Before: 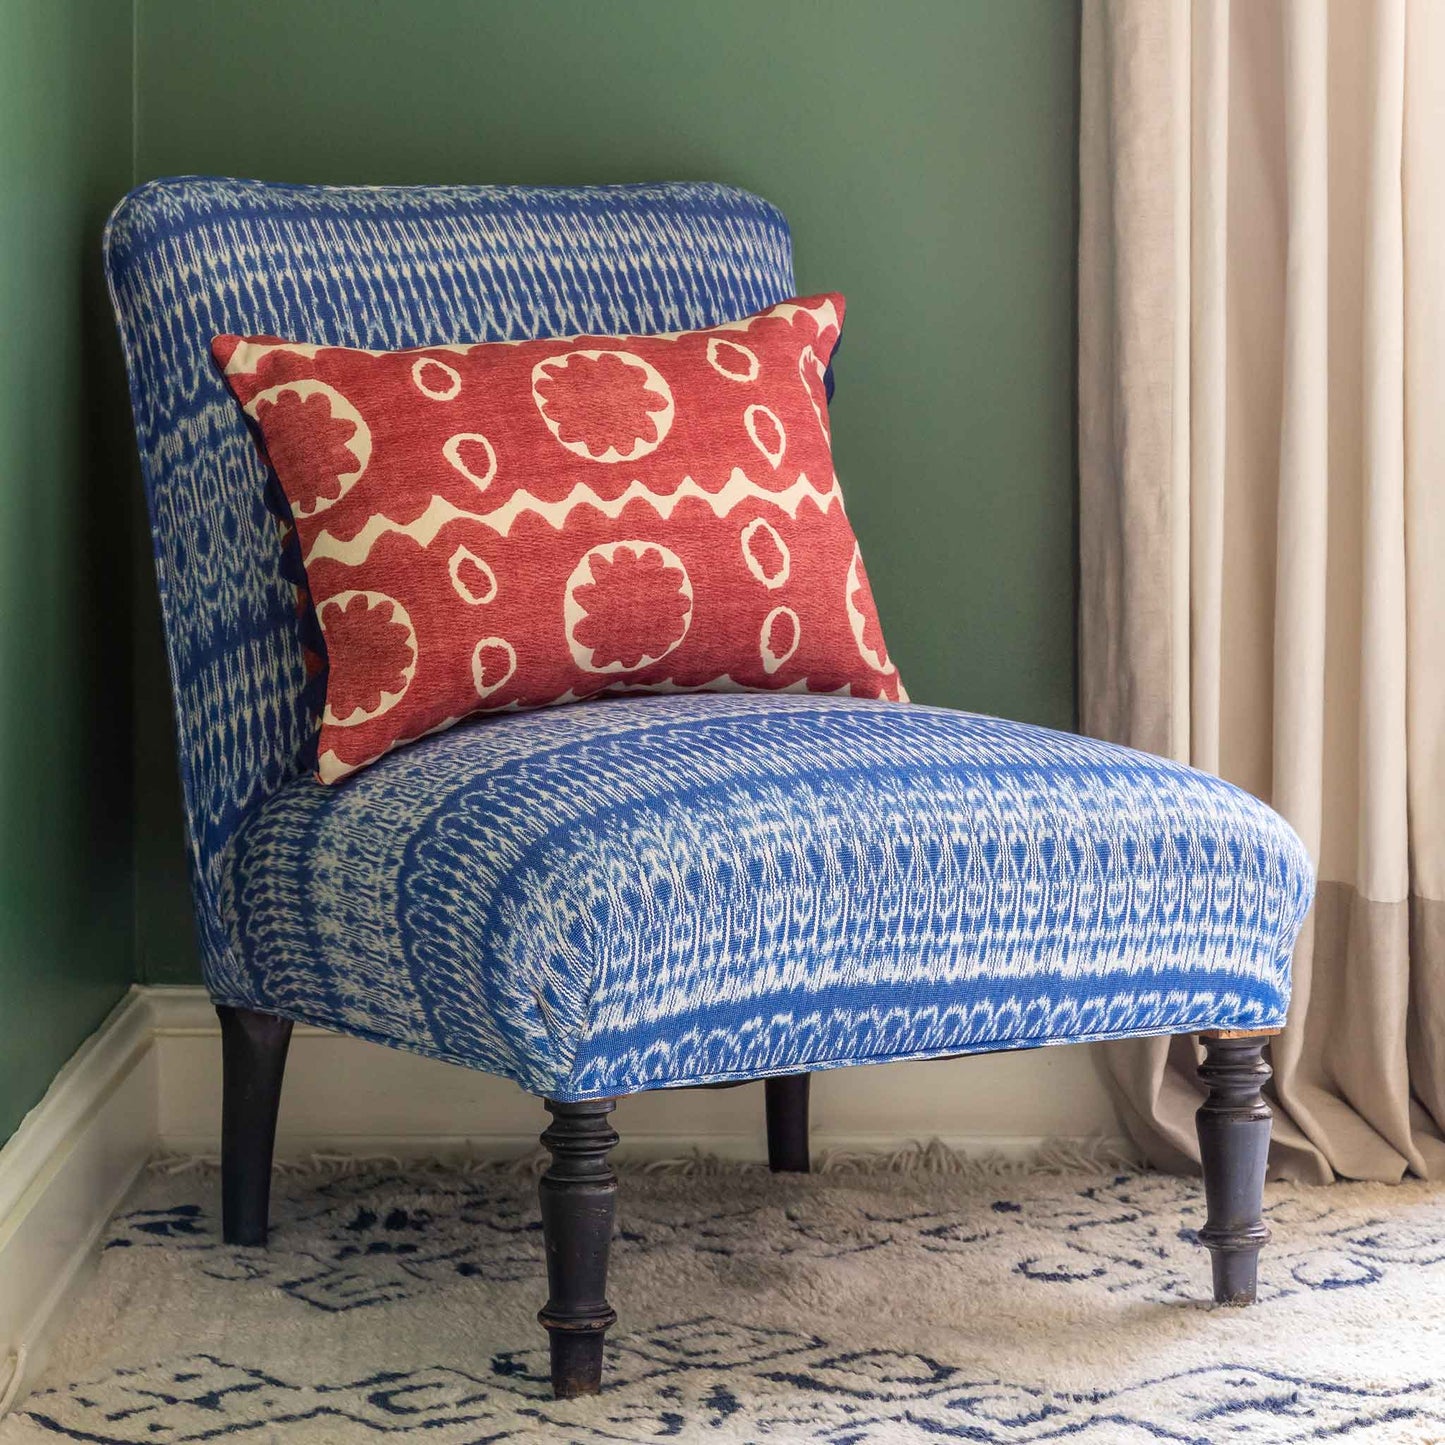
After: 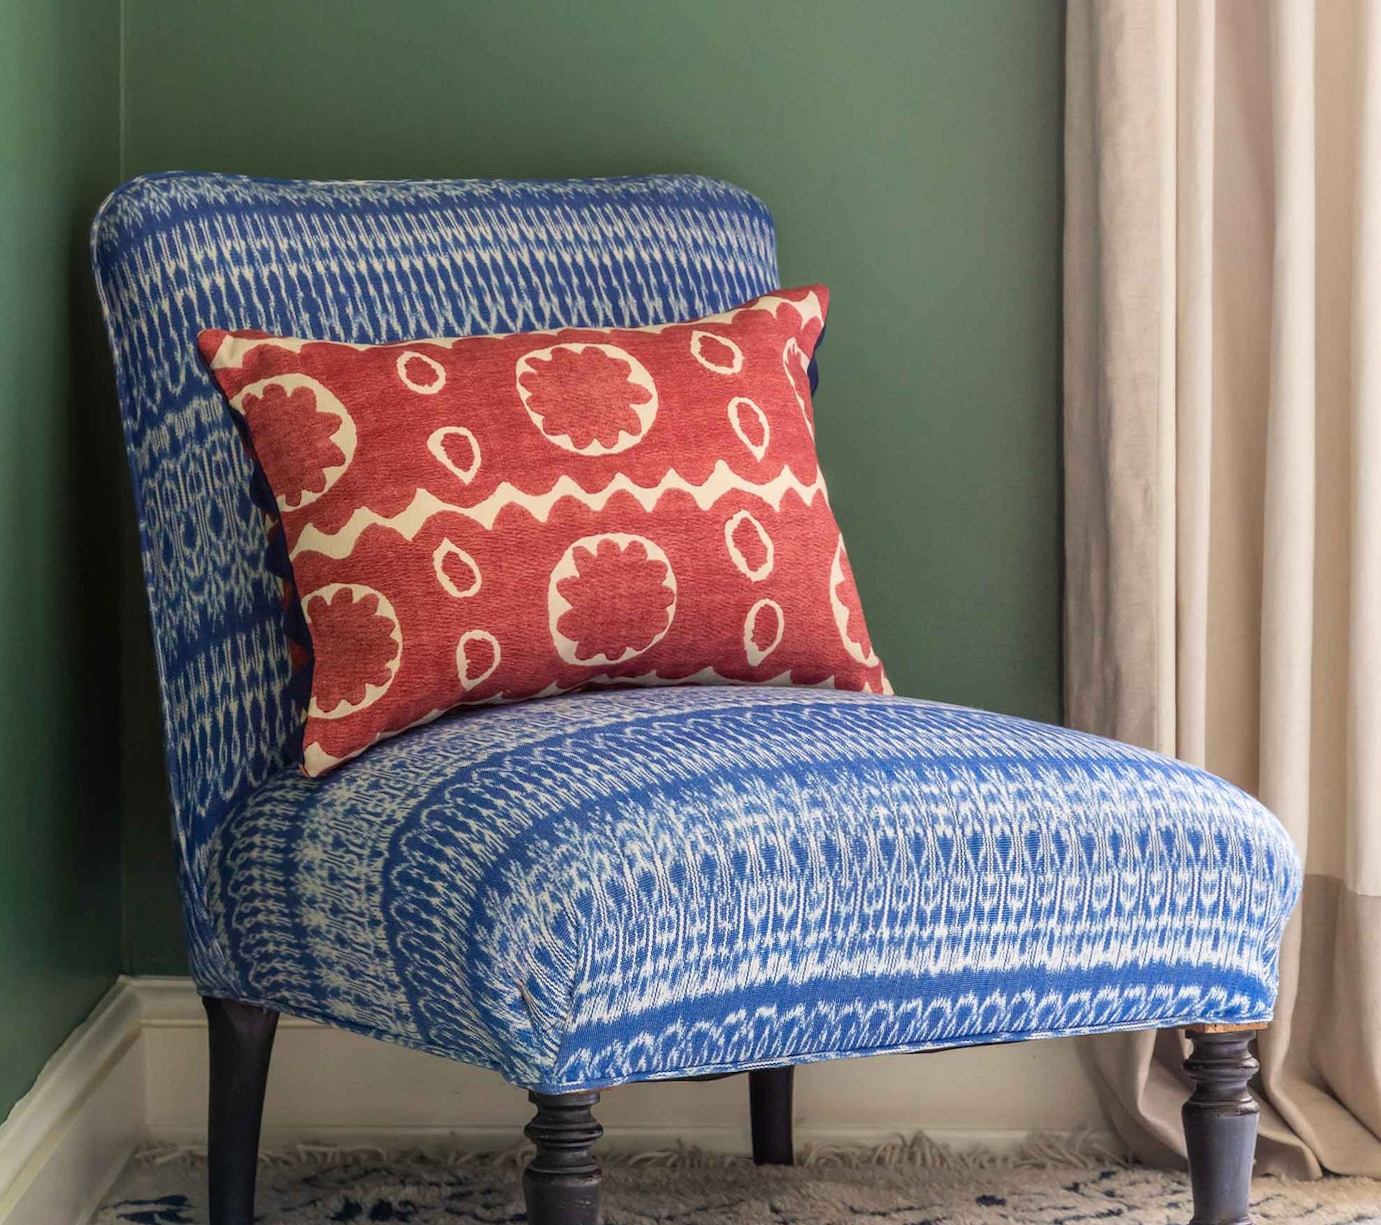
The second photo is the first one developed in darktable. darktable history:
crop and rotate: angle 0.2°, left 0.275%, right 3.127%, bottom 14.18%
rotate and perspective: rotation 0.192°, lens shift (horizontal) -0.015, crop left 0.005, crop right 0.996, crop top 0.006, crop bottom 0.99
